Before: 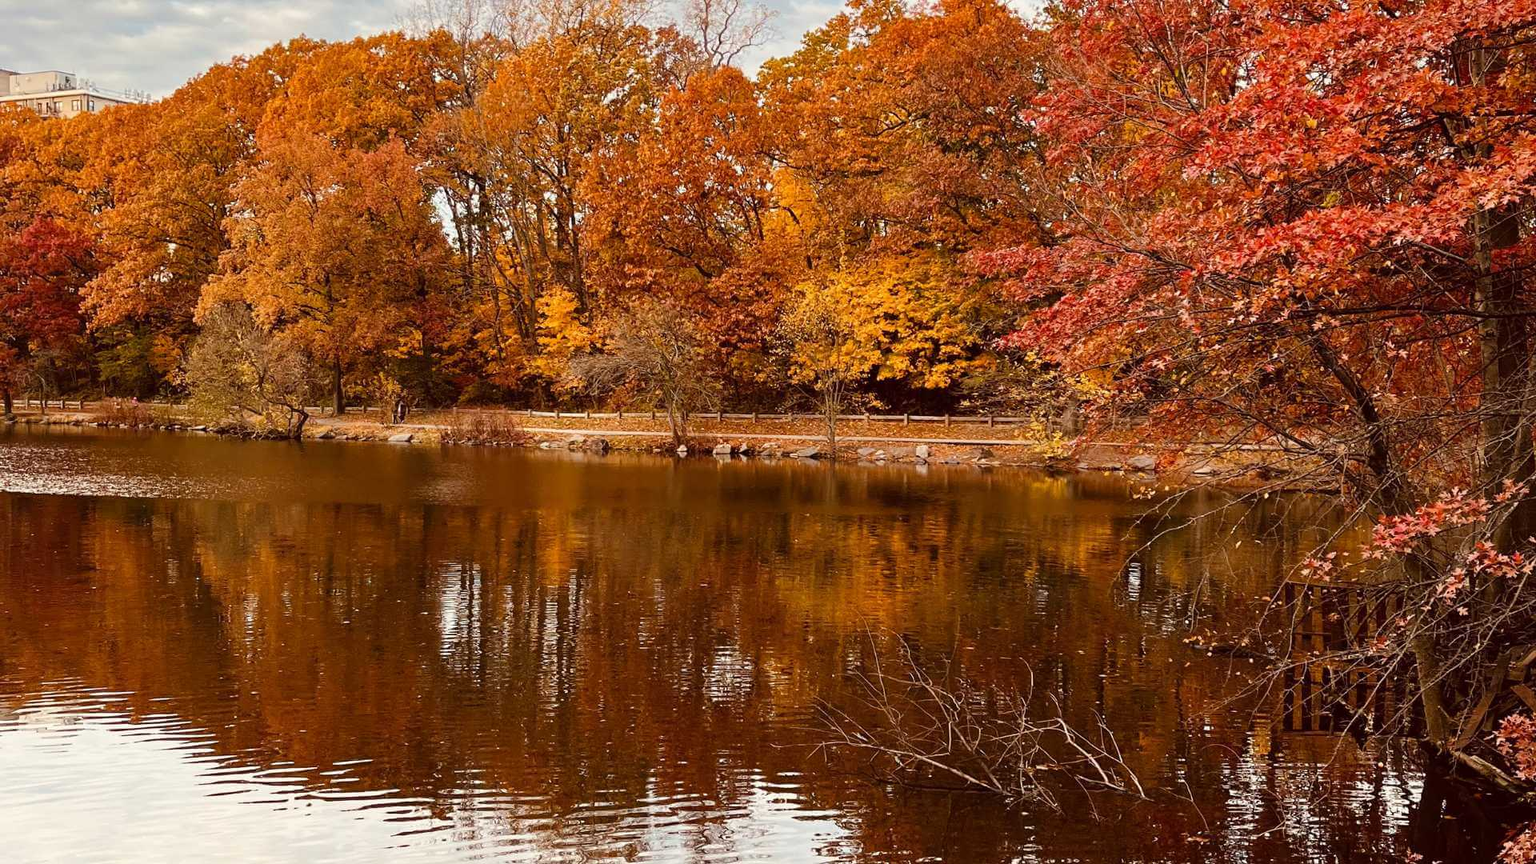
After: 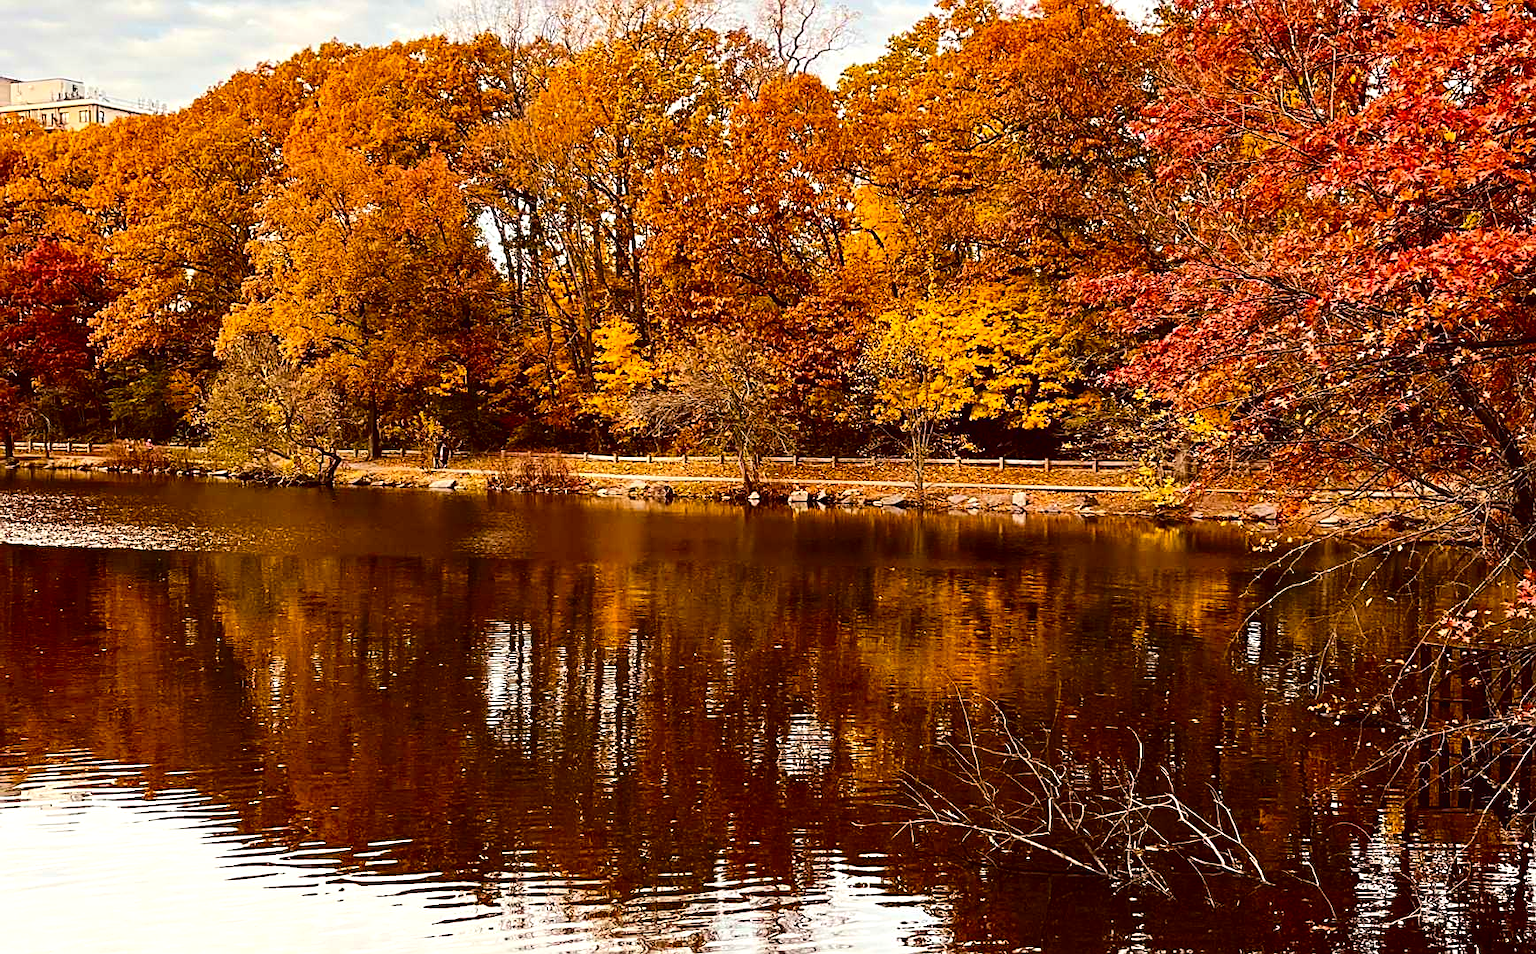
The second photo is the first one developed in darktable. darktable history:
sharpen: on, module defaults
color balance rgb: shadows lift › hue 85.67°, perceptual saturation grading › global saturation 25.239%
tone equalizer: -8 EV -0.403 EV, -7 EV -0.36 EV, -6 EV -0.313 EV, -5 EV -0.183 EV, -3 EV 0.194 EV, -2 EV 0.317 EV, -1 EV 0.372 EV, +0 EV 0.394 EV, smoothing diameter 24.86%, edges refinement/feathering 12.58, preserve details guided filter
crop: right 9.519%, bottom 0.035%
tone curve: curves: ch0 [(0, 0) (0.003, 0.02) (0.011, 0.021) (0.025, 0.022) (0.044, 0.023) (0.069, 0.026) (0.1, 0.04) (0.136, 0.06) (0.177, 0.092) (0.224, 0.127) (0.277, 0.176) (0.335, 0.258) (0.399, 0.349) (0.468, 0.444) (0.543, 0.546) (0.623, 0.649) (0.709, 0.754) (0.801, 0.842) (0.898, 0.922) (1, 1)], color space Lab, independent channels, preserve colors none
